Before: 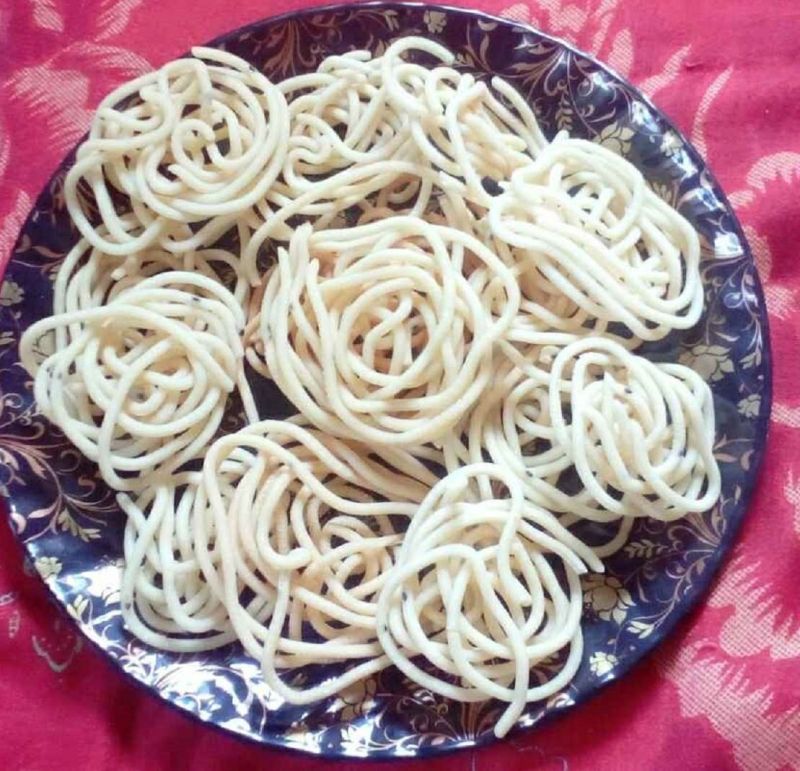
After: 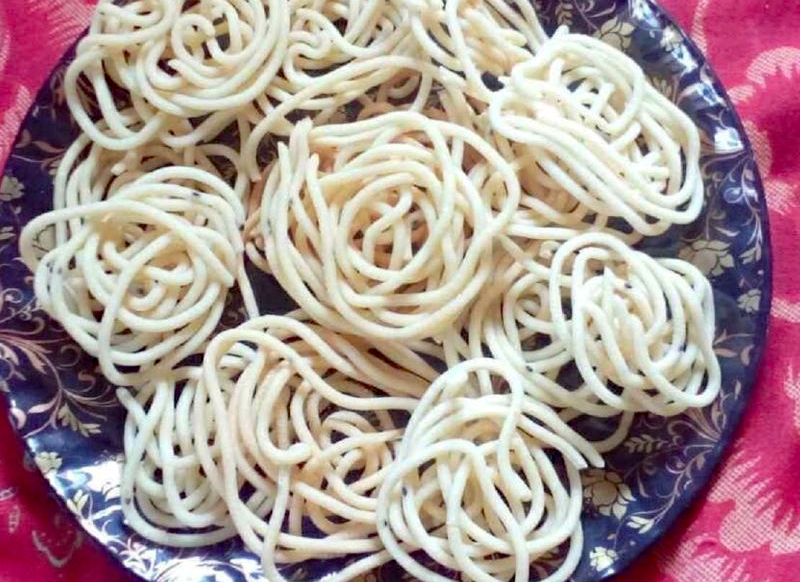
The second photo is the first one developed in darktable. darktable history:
haze removal: strength 0.3, distance 0.257, compatibility mode true, adaptive false
crop: top 13.671%, bottom 10.833%
